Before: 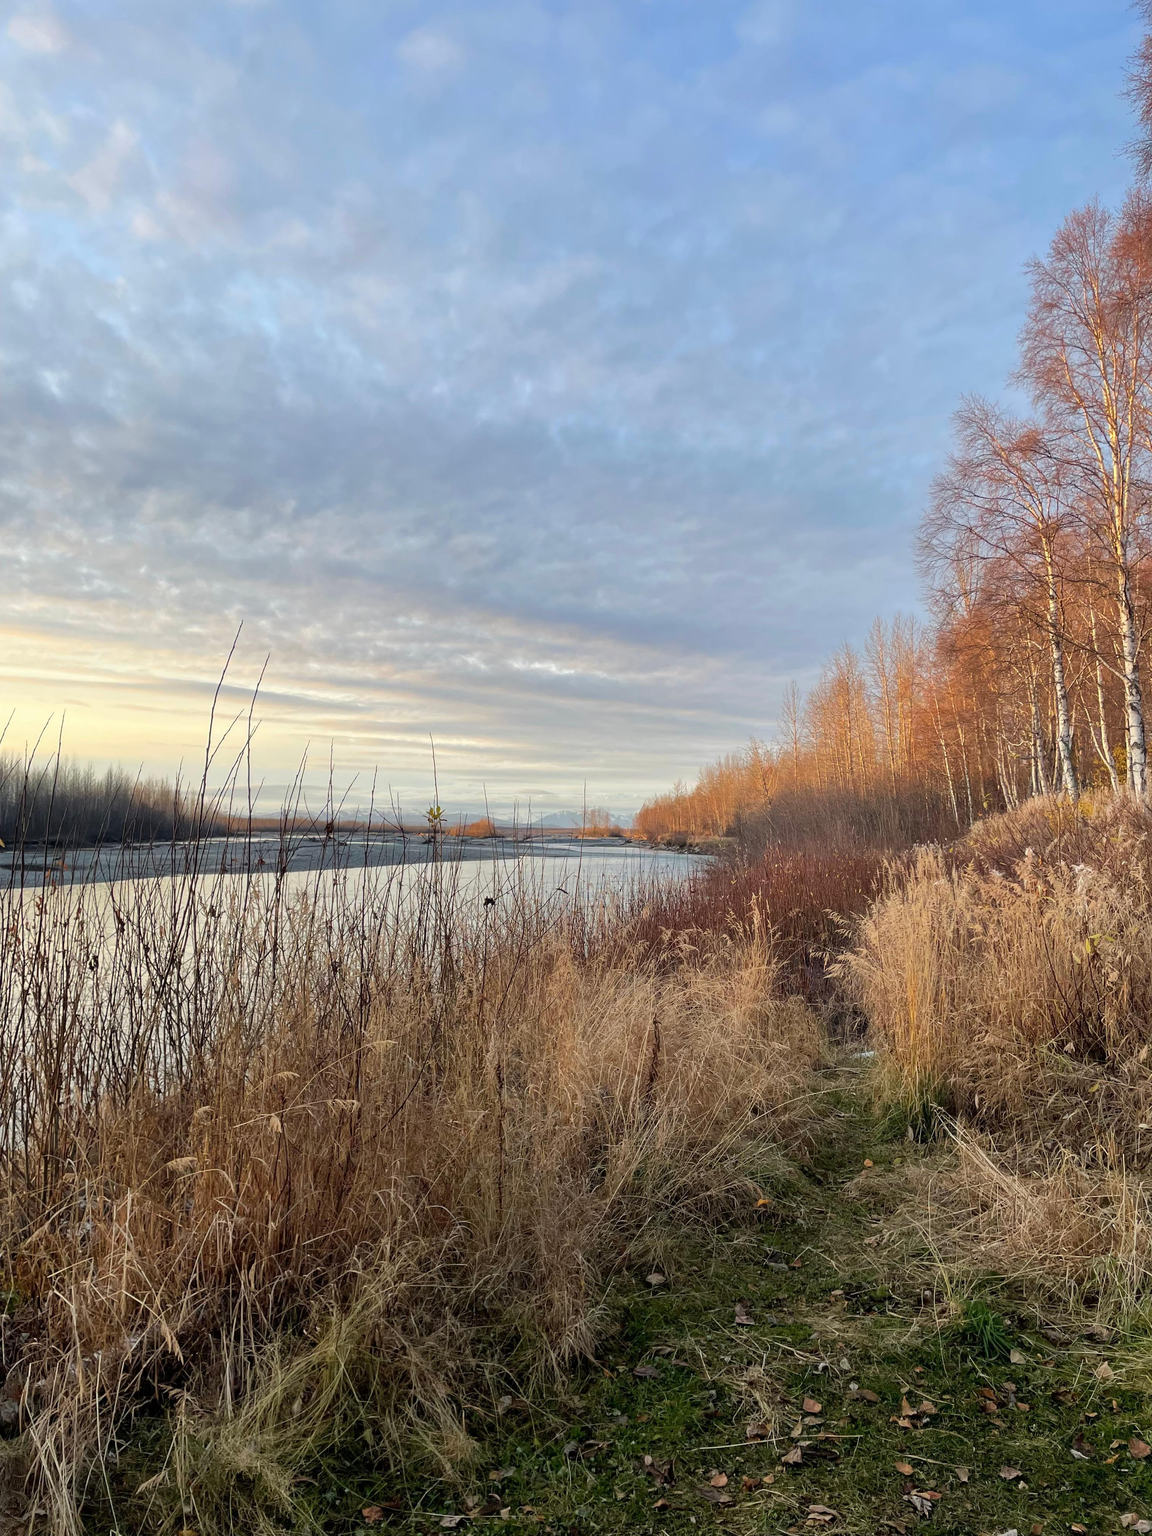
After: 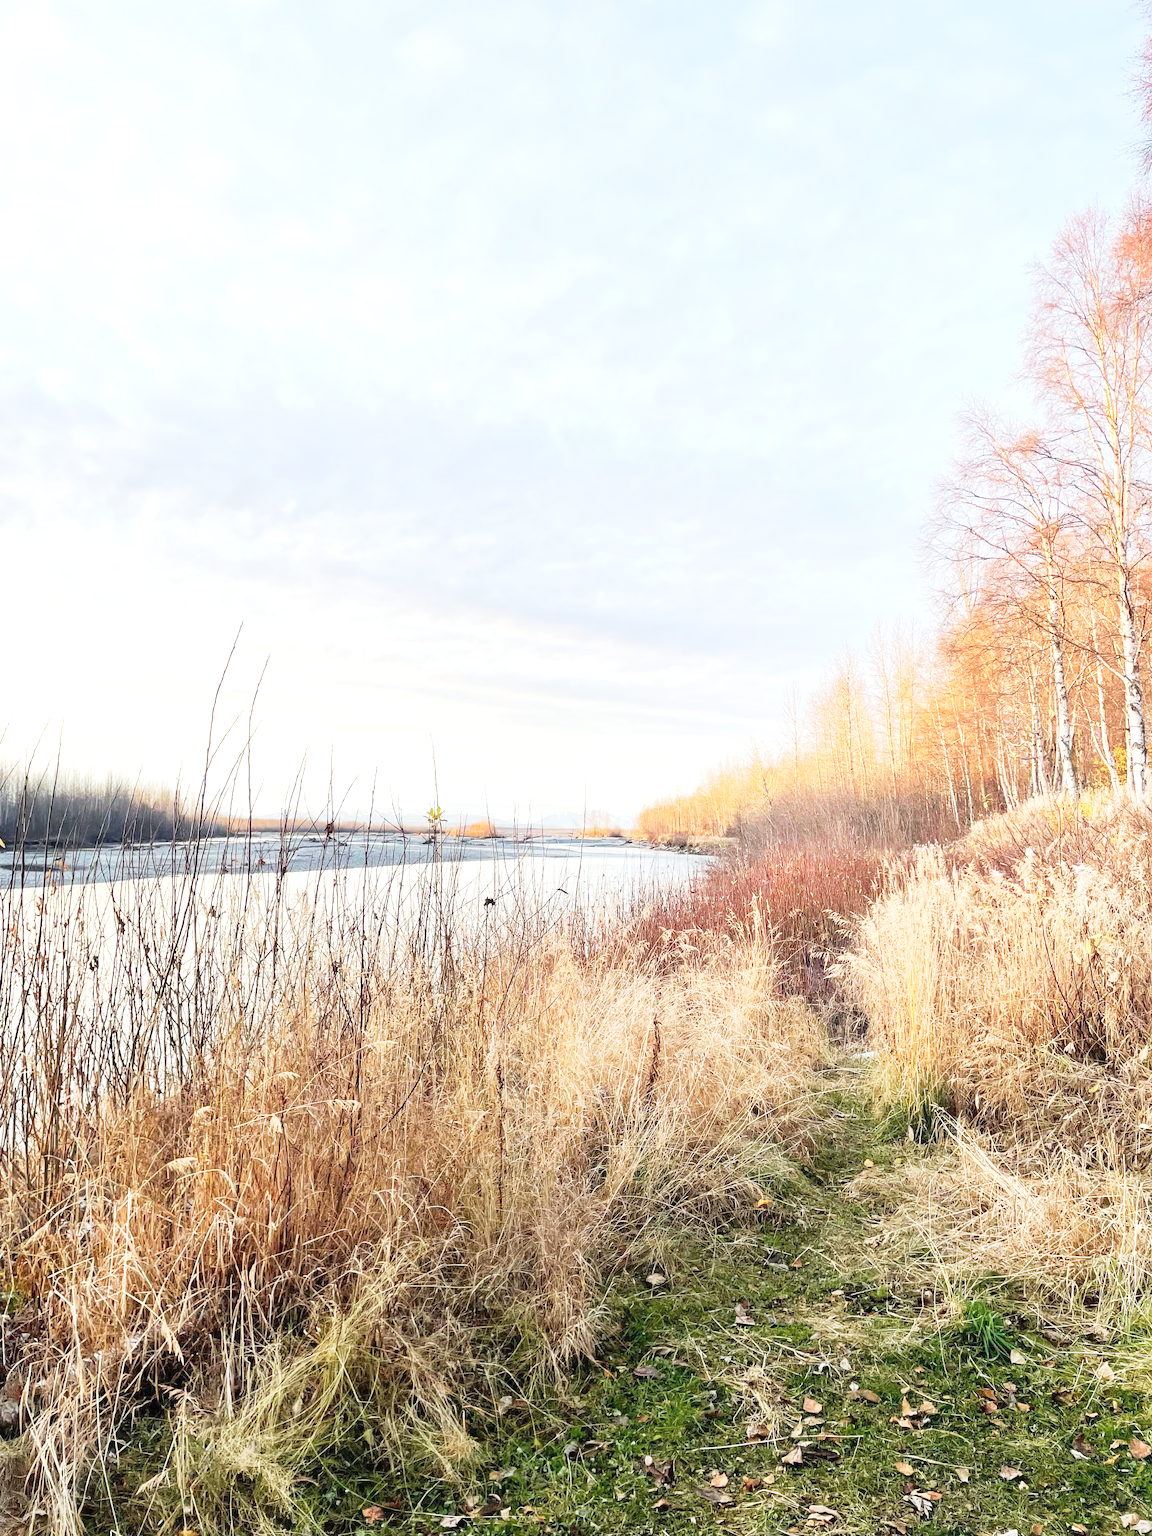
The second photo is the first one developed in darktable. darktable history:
base curve: curves: ch0 [(0, 0) (0.088, 0.125) (0.176, 0.251) (0.354, 0.501) (0.613, 0.749) (1, 0.877)], preserve colors none
exposure: black level correction 0, exposure 1.662 EV, compensate exposure bias true, compensate highlight preservation false
